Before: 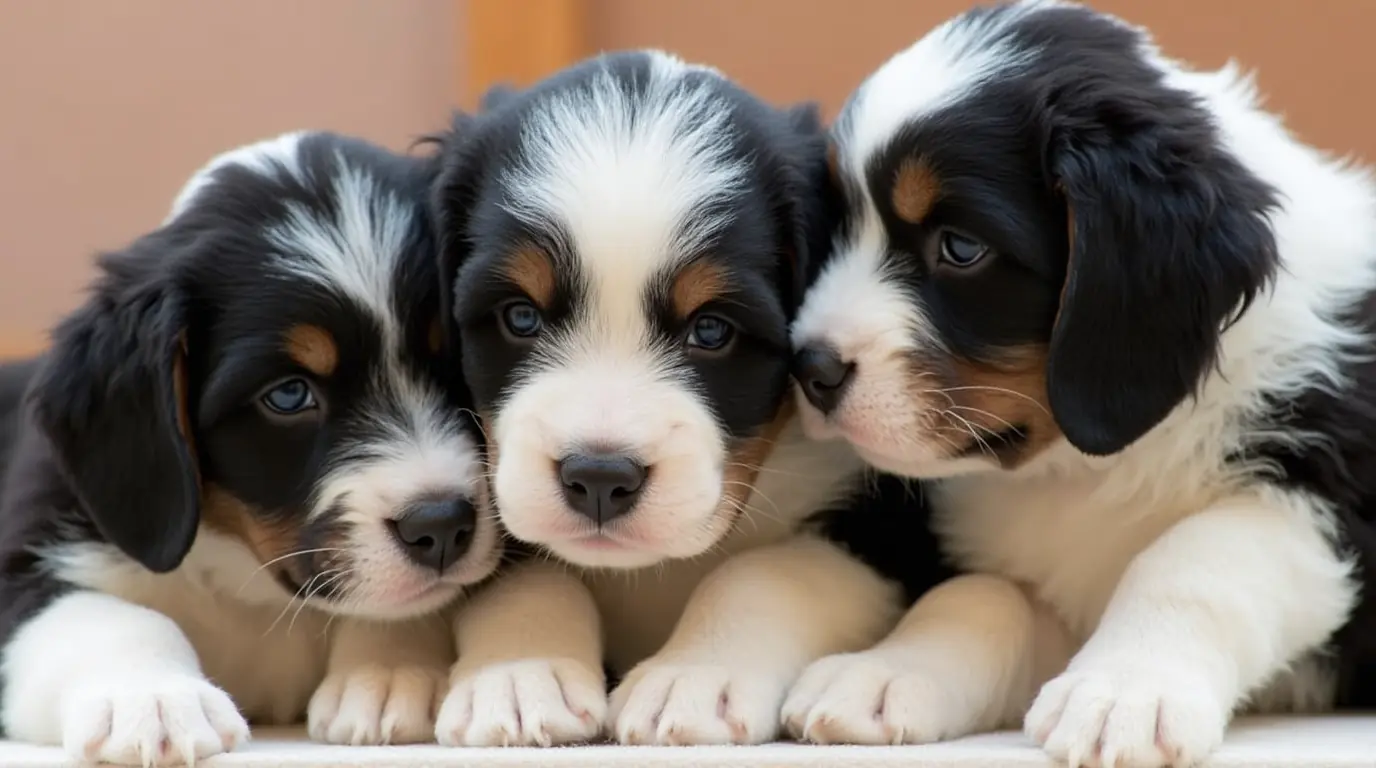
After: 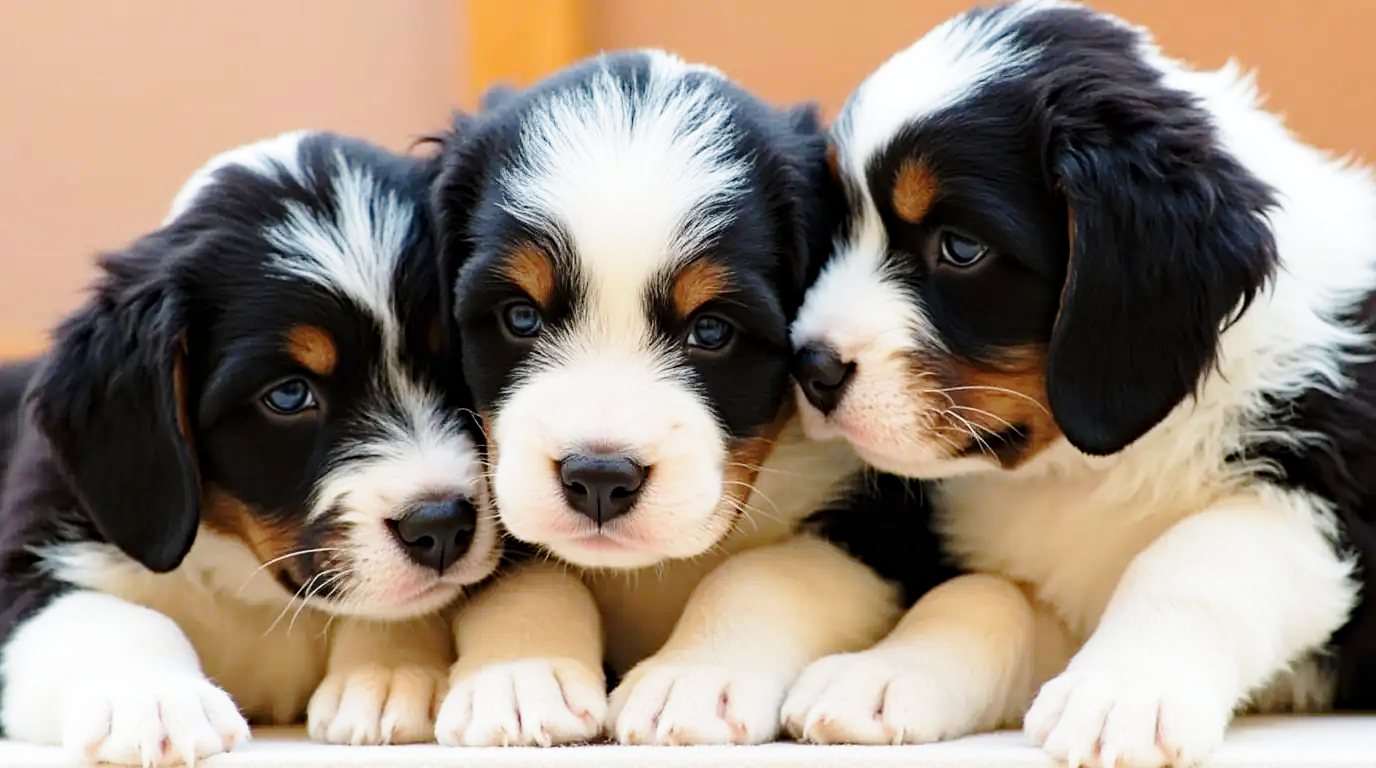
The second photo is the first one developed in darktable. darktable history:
sharpen: amount 0.2
base curve: curves: ch0 [(0, 0) (0.028, 0.03) (0.121, 0.232) (0.46, 0.748) (0.859, 0.968) (1, 1)], preserve colors none
haze removal: strength 0.29, distance 0.25, compatibility mode true, adaptive false
